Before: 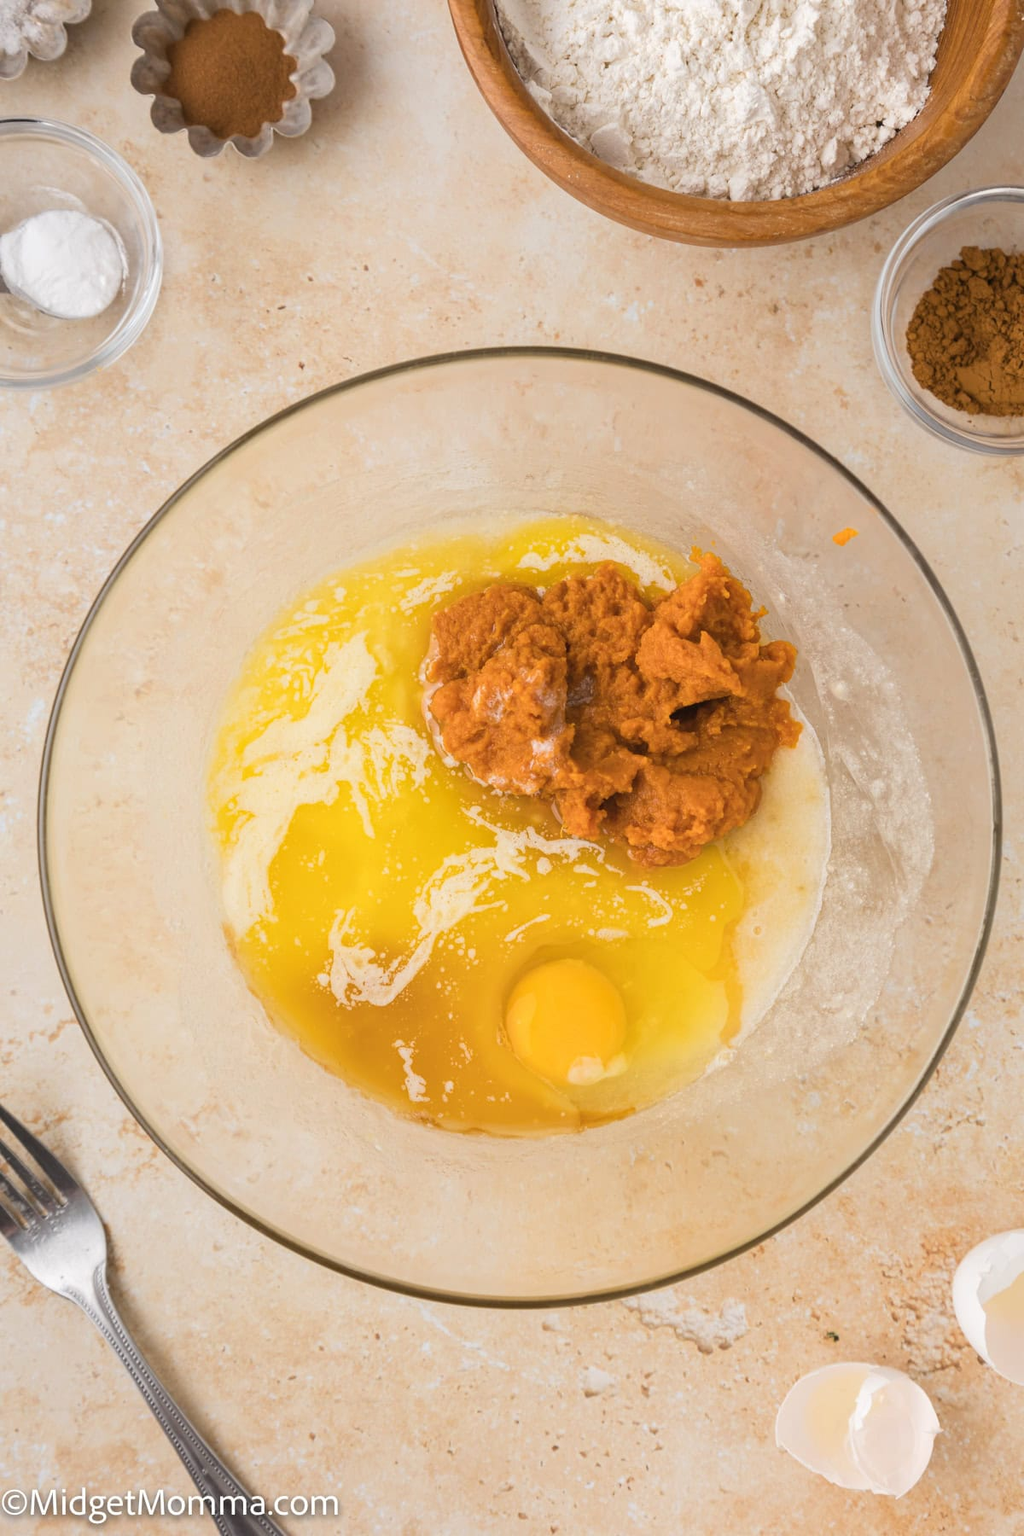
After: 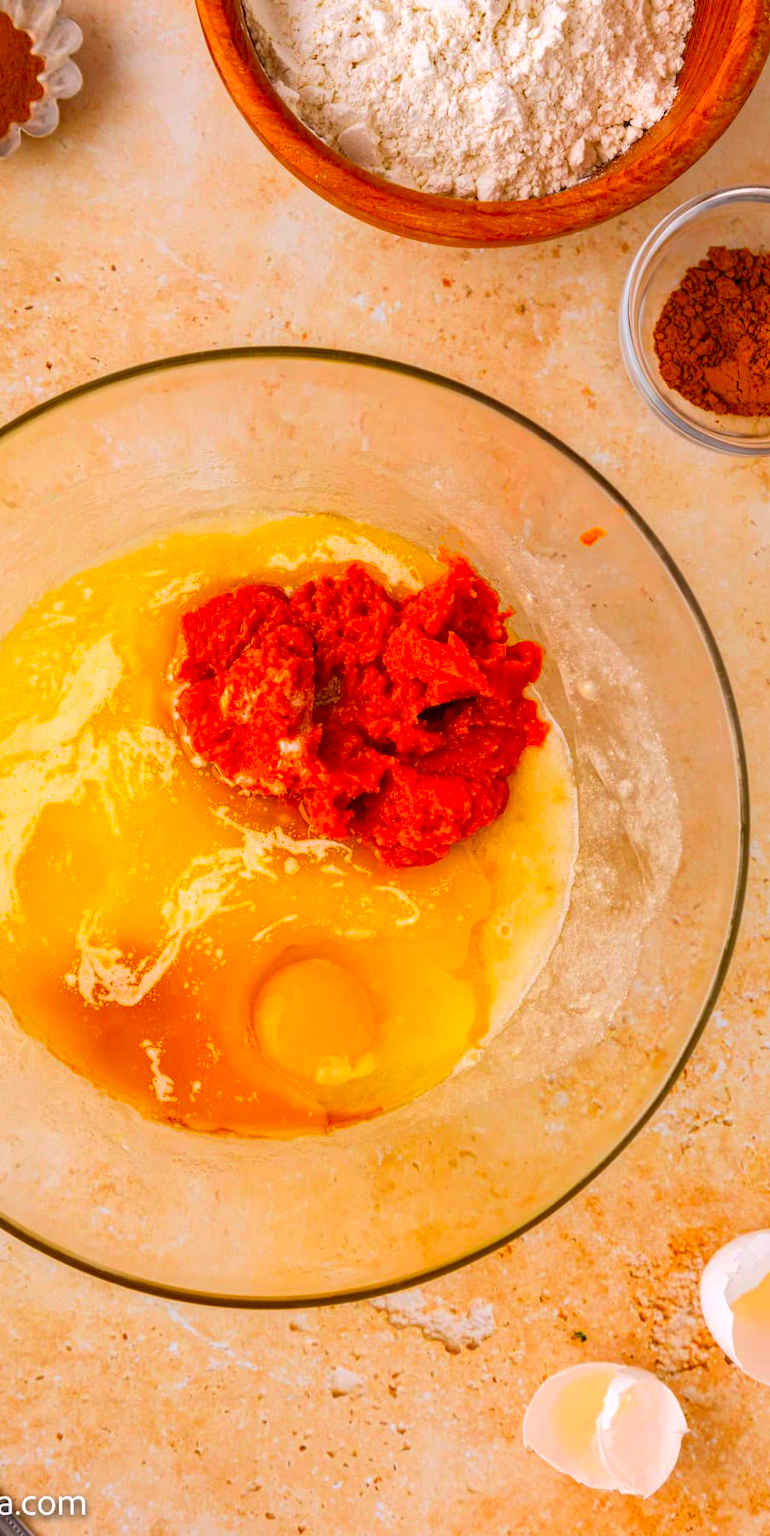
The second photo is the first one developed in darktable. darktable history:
shadows and highlights: radius 126.42, shadows 30.52, highlights -31.15, low approximation 0.01, soften with gaussian
color correction: highlights a* 1.61, highlights b* -1.76, saturation 2.44
local contrast: on, module defaults
crop and rotate: left 24.711%
